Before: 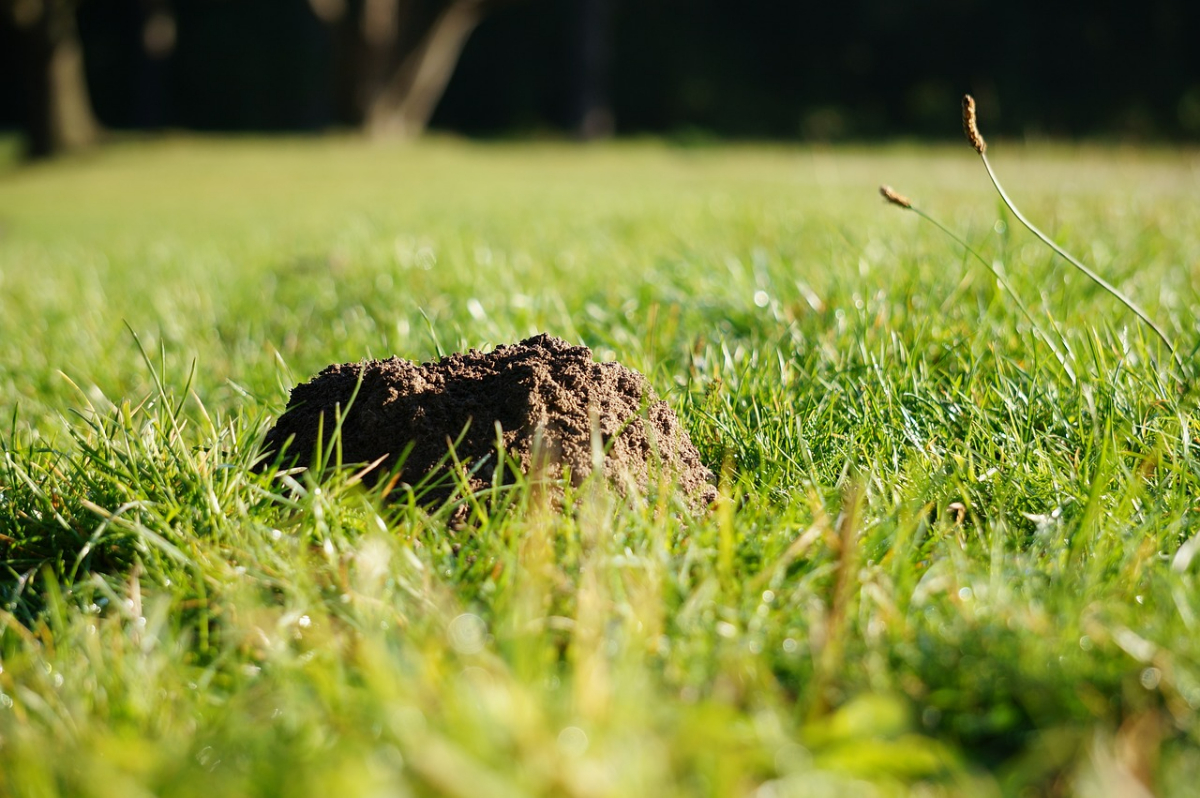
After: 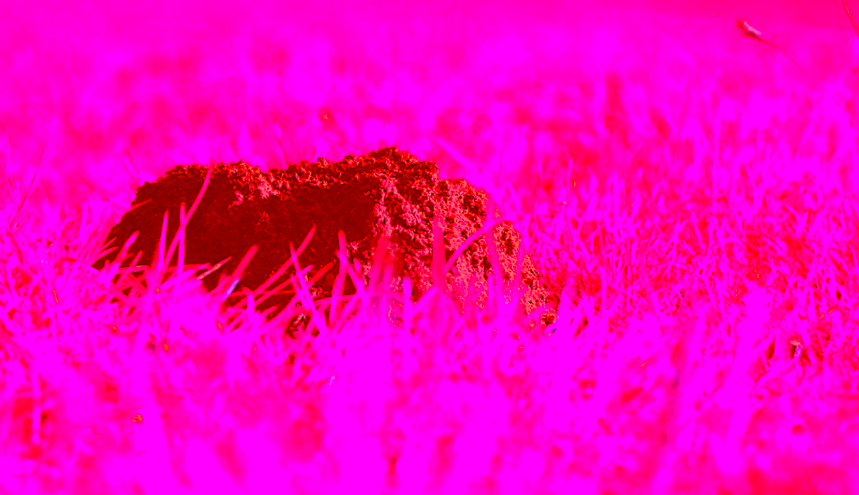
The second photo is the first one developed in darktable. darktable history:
shadows and highlights: on, module defaults
color correction: highlights a* -39.68, highlights b* -40, shadows a* -40, shadows b* -40, saturation -3
crop and rotate: angle -3.37°, left 9.79%, top 20.73%, right 12.42%, bottom 11.82%
